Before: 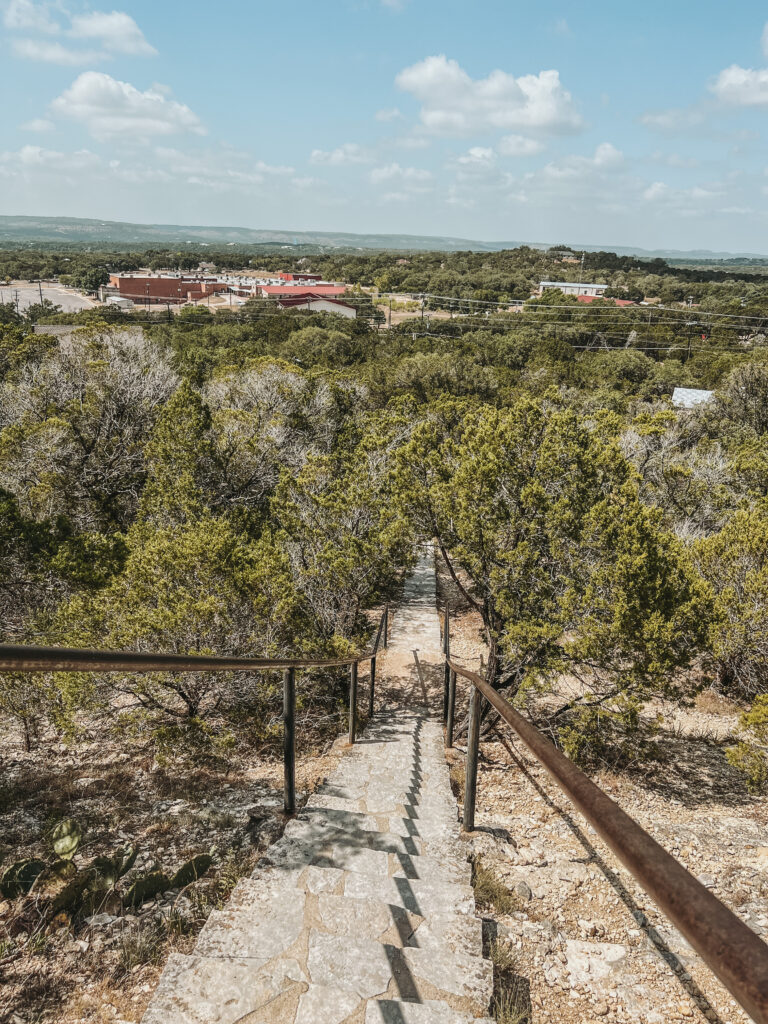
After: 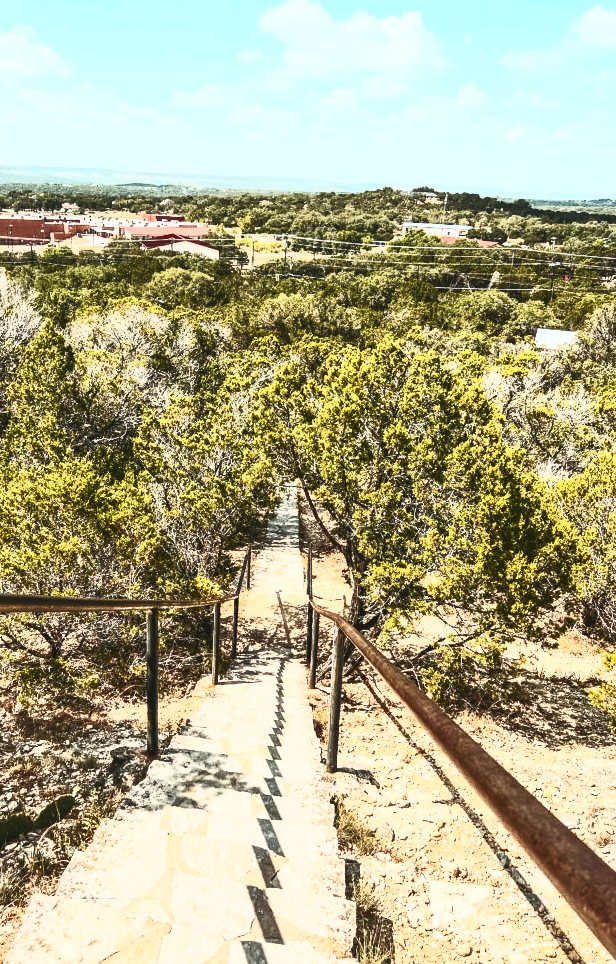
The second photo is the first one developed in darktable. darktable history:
contrast brightness saturation: contrast 0.83, brightness 0.59, saturation 0.59
crop and rotate: left 17.959%, top 5.771%, right 1.742%
